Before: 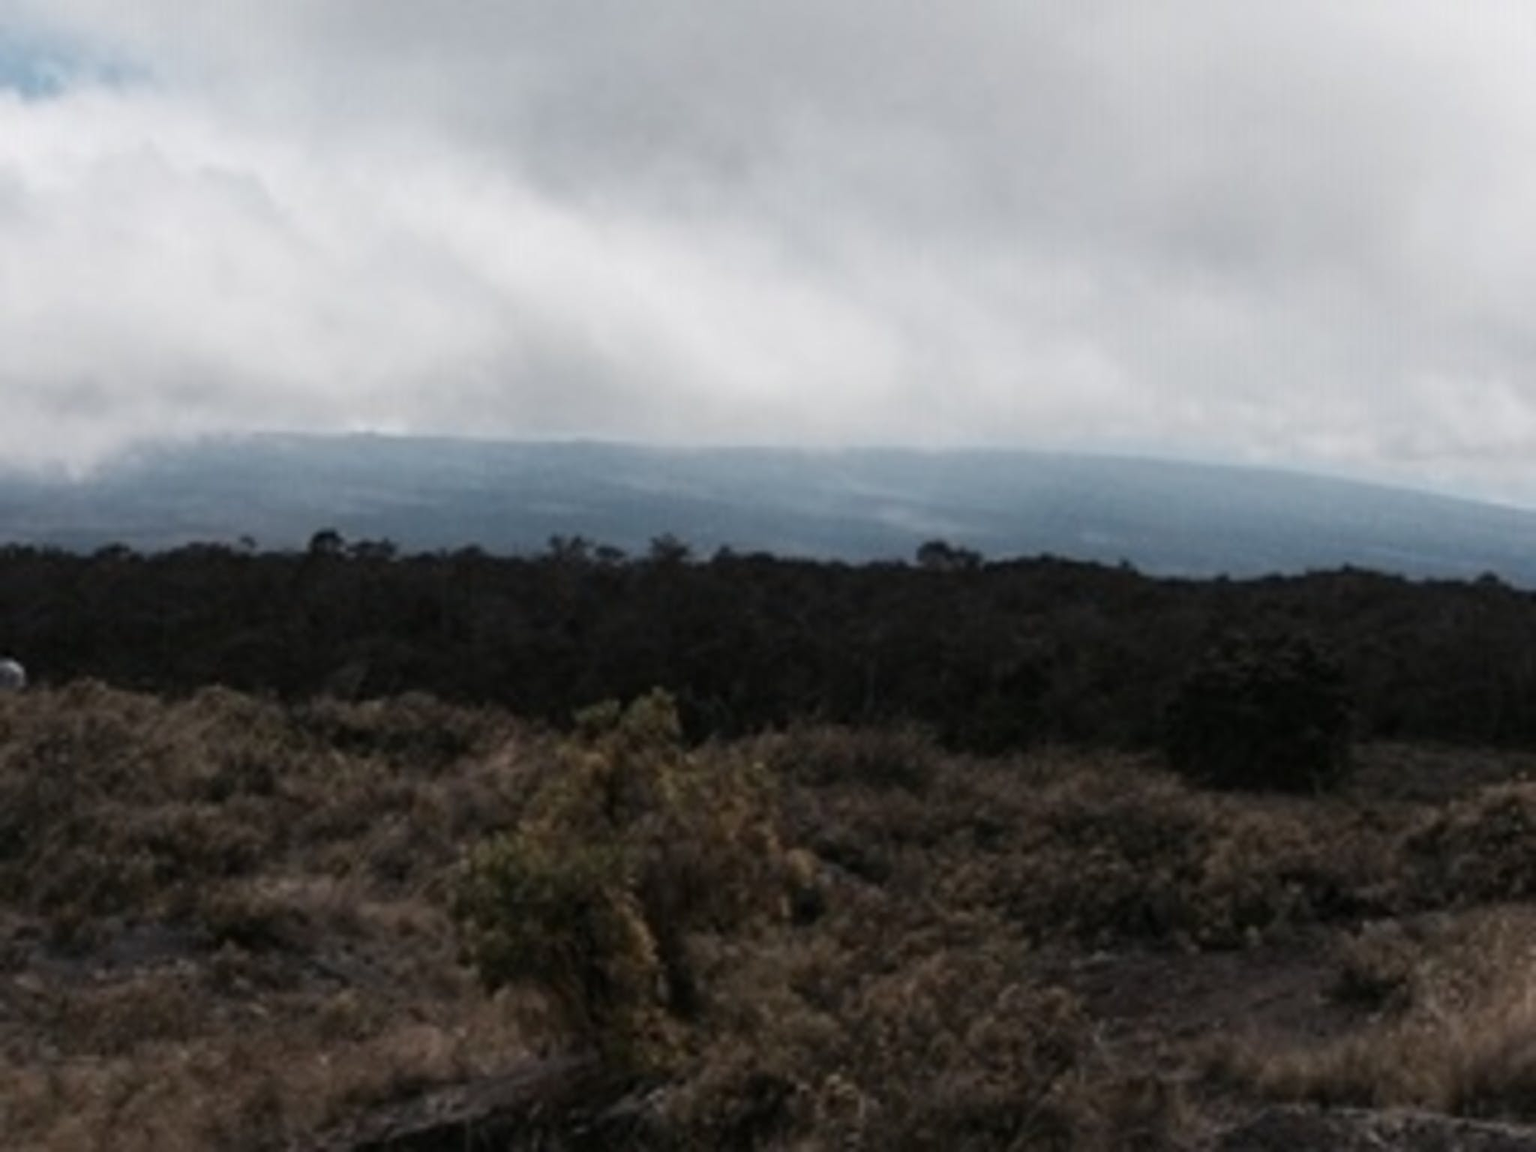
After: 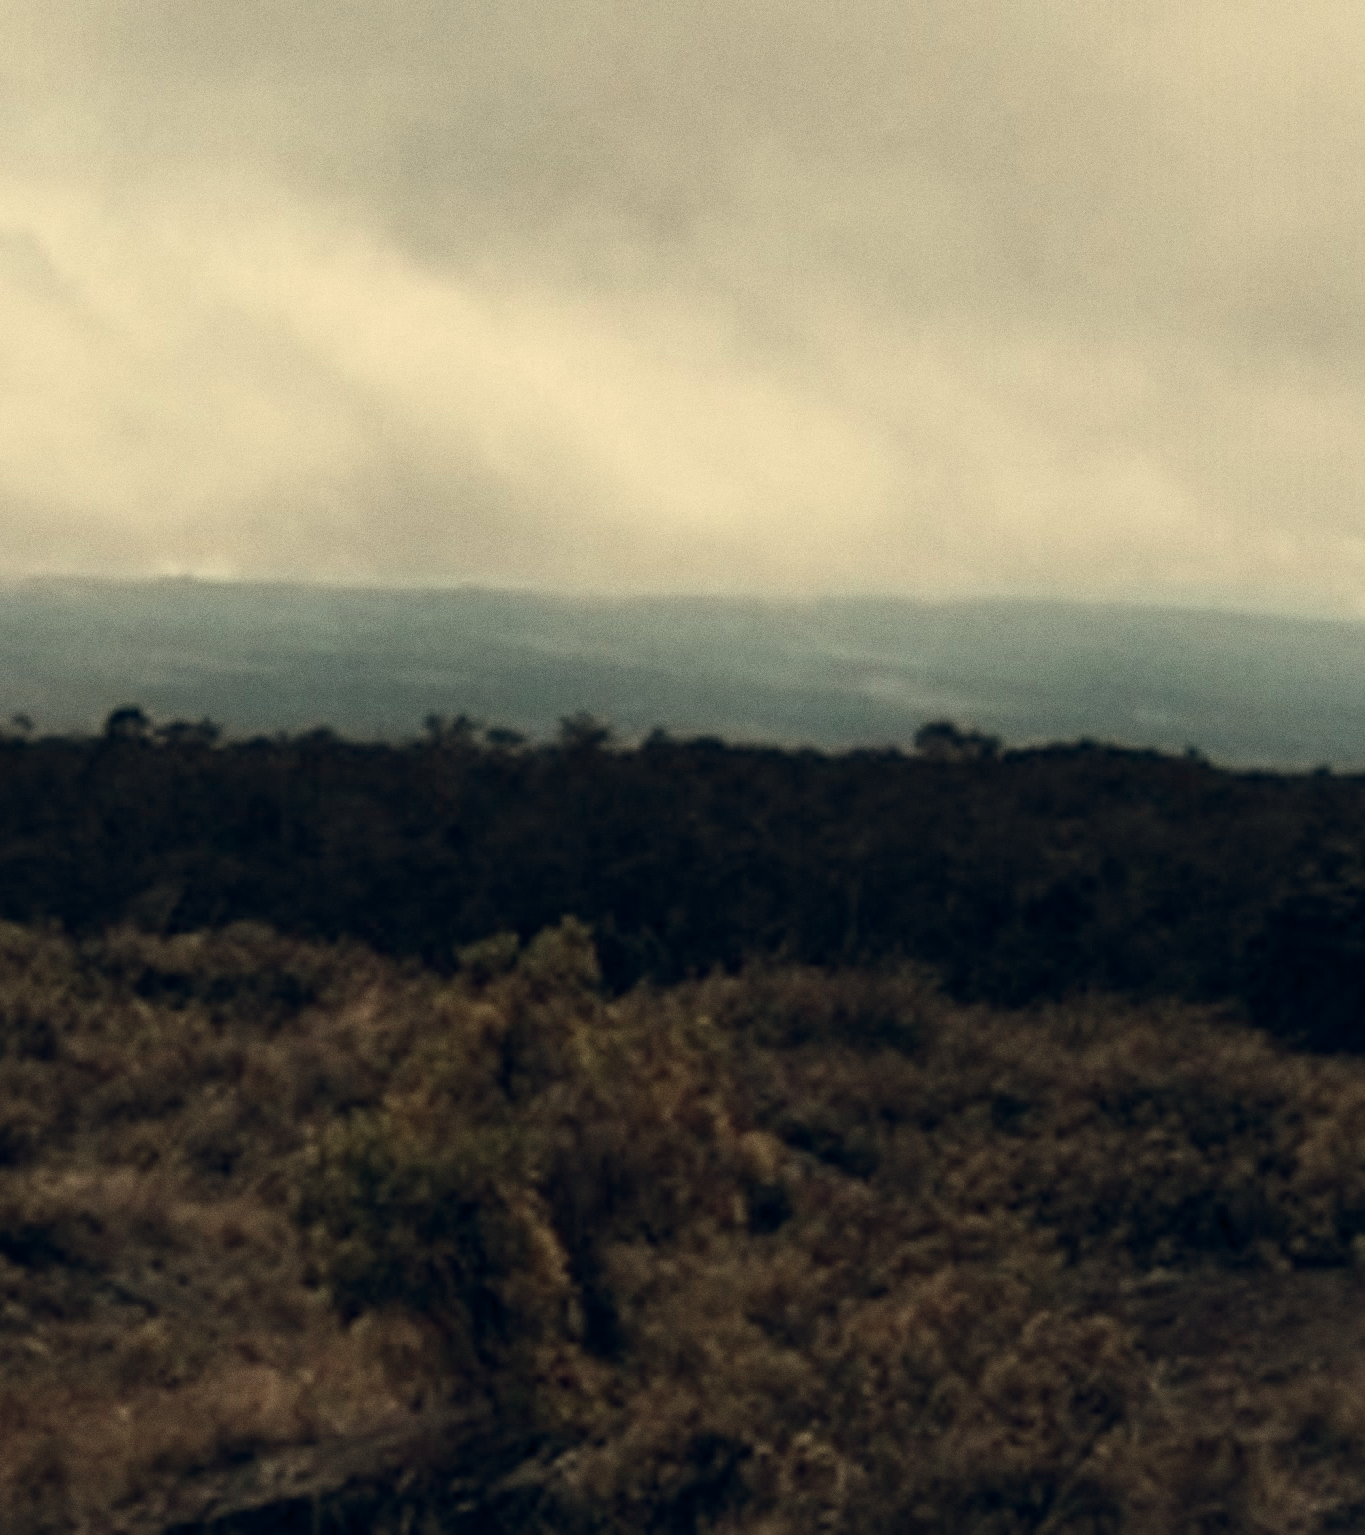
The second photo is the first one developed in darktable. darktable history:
color balance rgb: shadows lift › chroma 3.88%, shadows lift › hue 88.52°, power › hue 214.65°, global offset › chroma 0.1%, global offset › hue 252.4°, contrast 4.45%
white balance: red 1.08, blue 0.791
exposure: black level correction 0.001, exposure -0.125 EV, compensate exposure bias true, compensate highlight preservation false
grain: coarseness 0.47 ISO
crop and rotate: left 15.055%, right 18.278%
